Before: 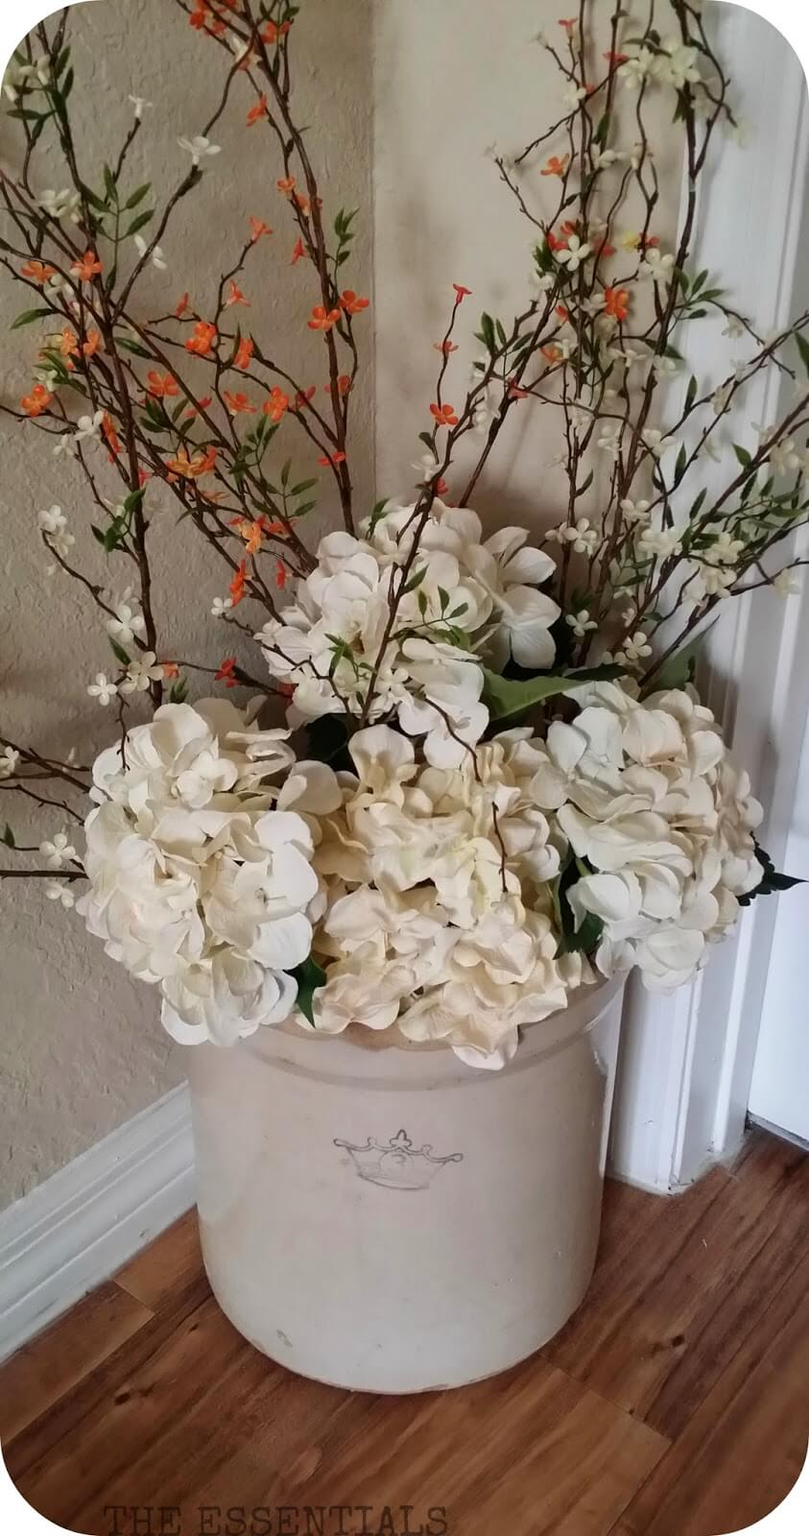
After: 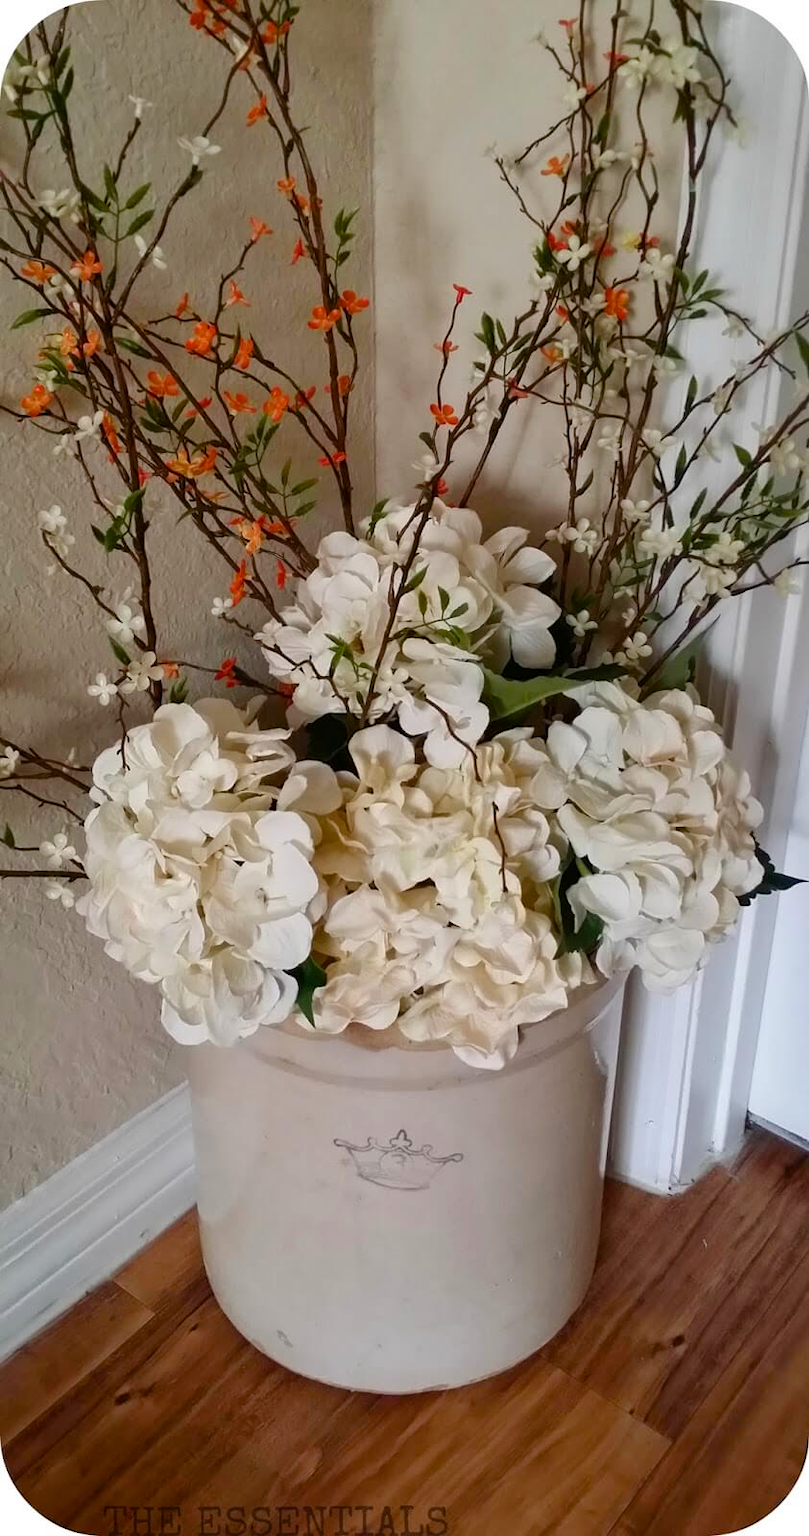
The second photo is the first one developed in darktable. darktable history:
white balance: emerald 1
color balance rgb: perceptual saturation grading › global saturation 20%, perceptual saturation grading › highlights -25%, perceptual saturation grading › shadows 25%
